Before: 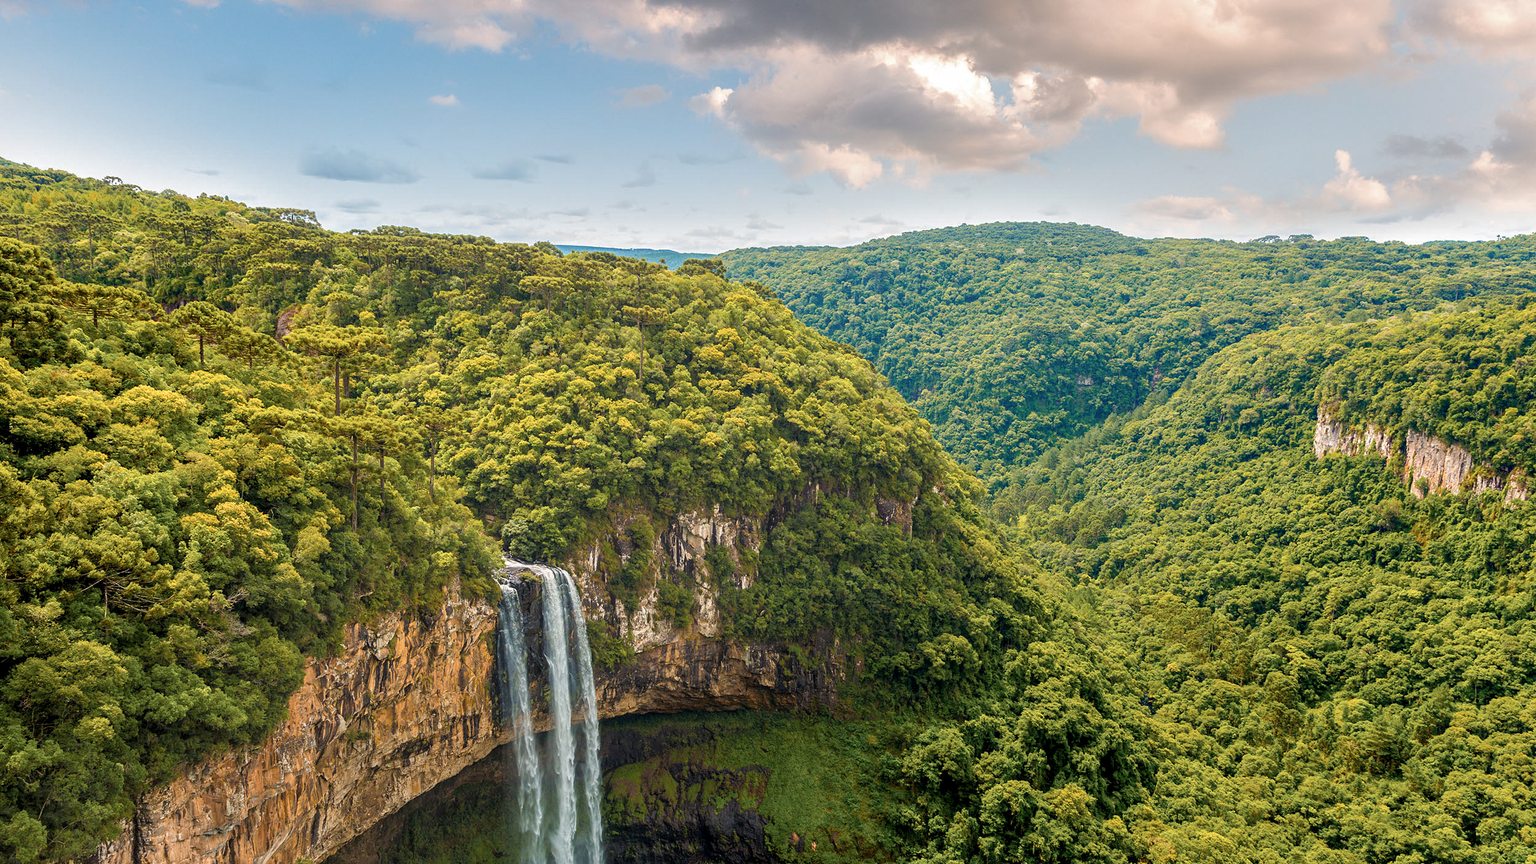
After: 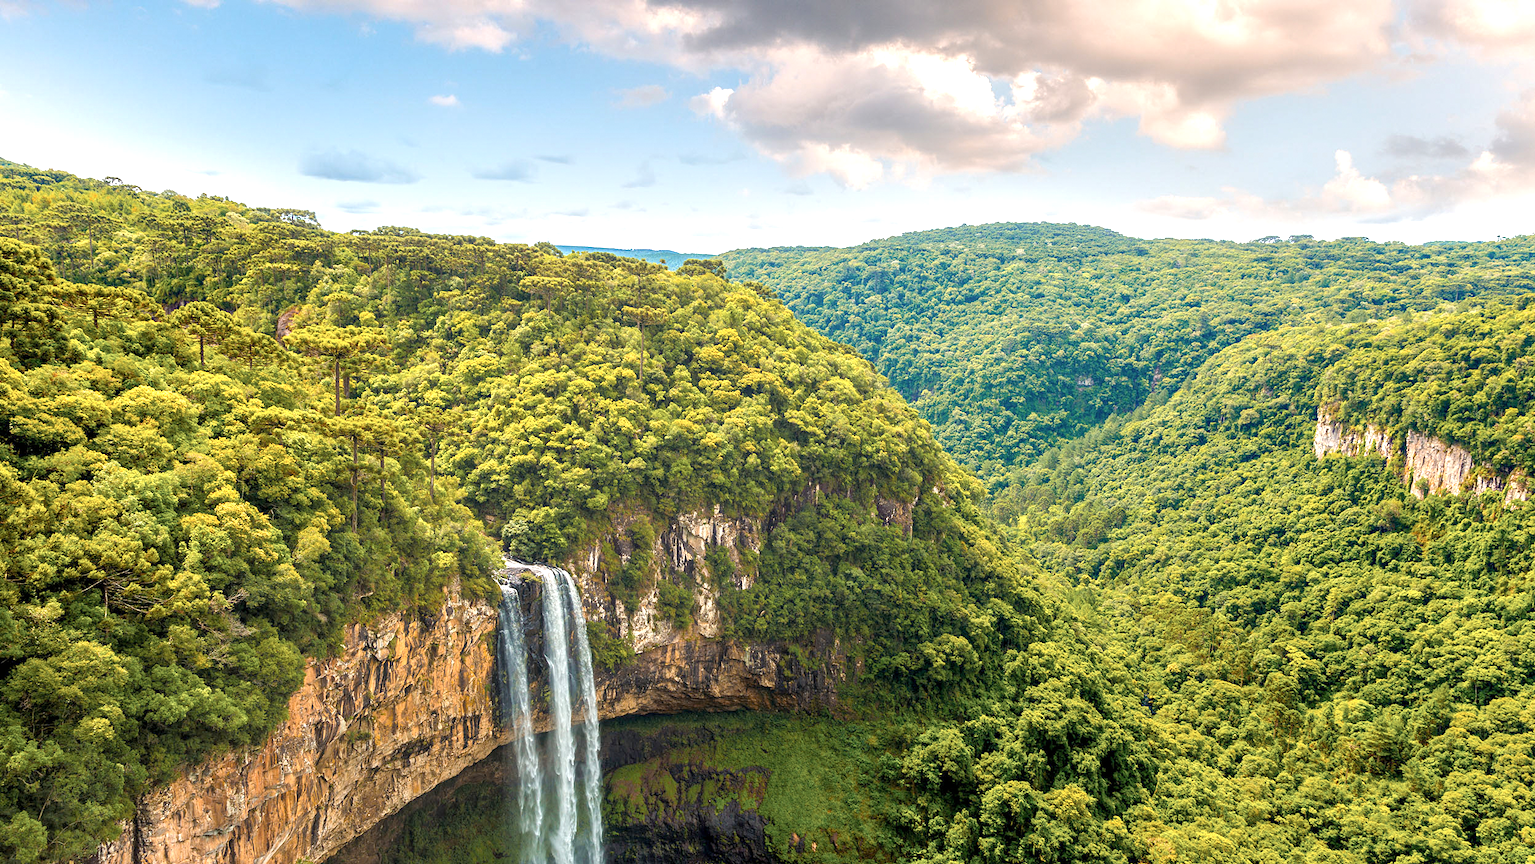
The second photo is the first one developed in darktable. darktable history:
exposure: black level correction 0, exposure 0.594 EV, compensate exposure bias true, compensate highlight preservation false
